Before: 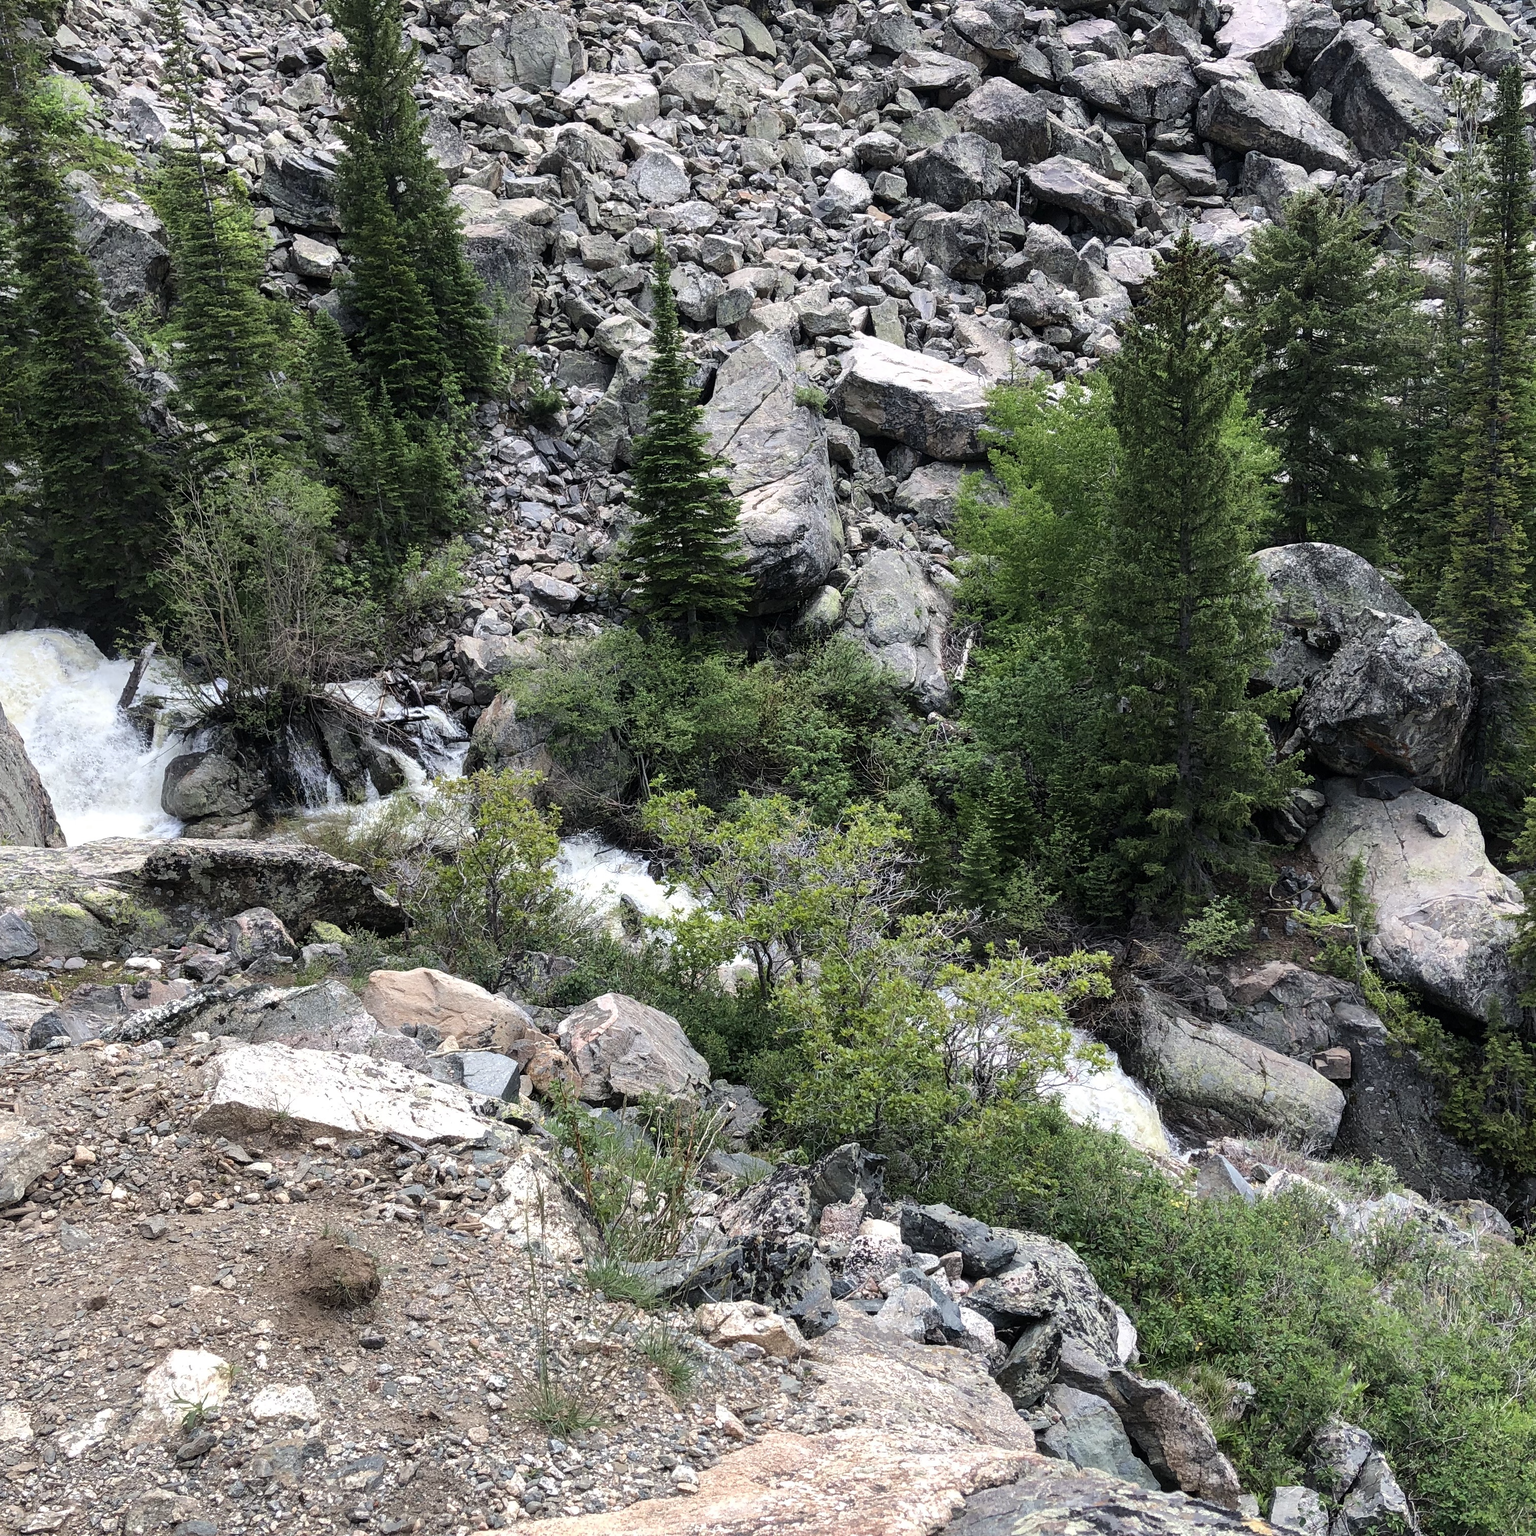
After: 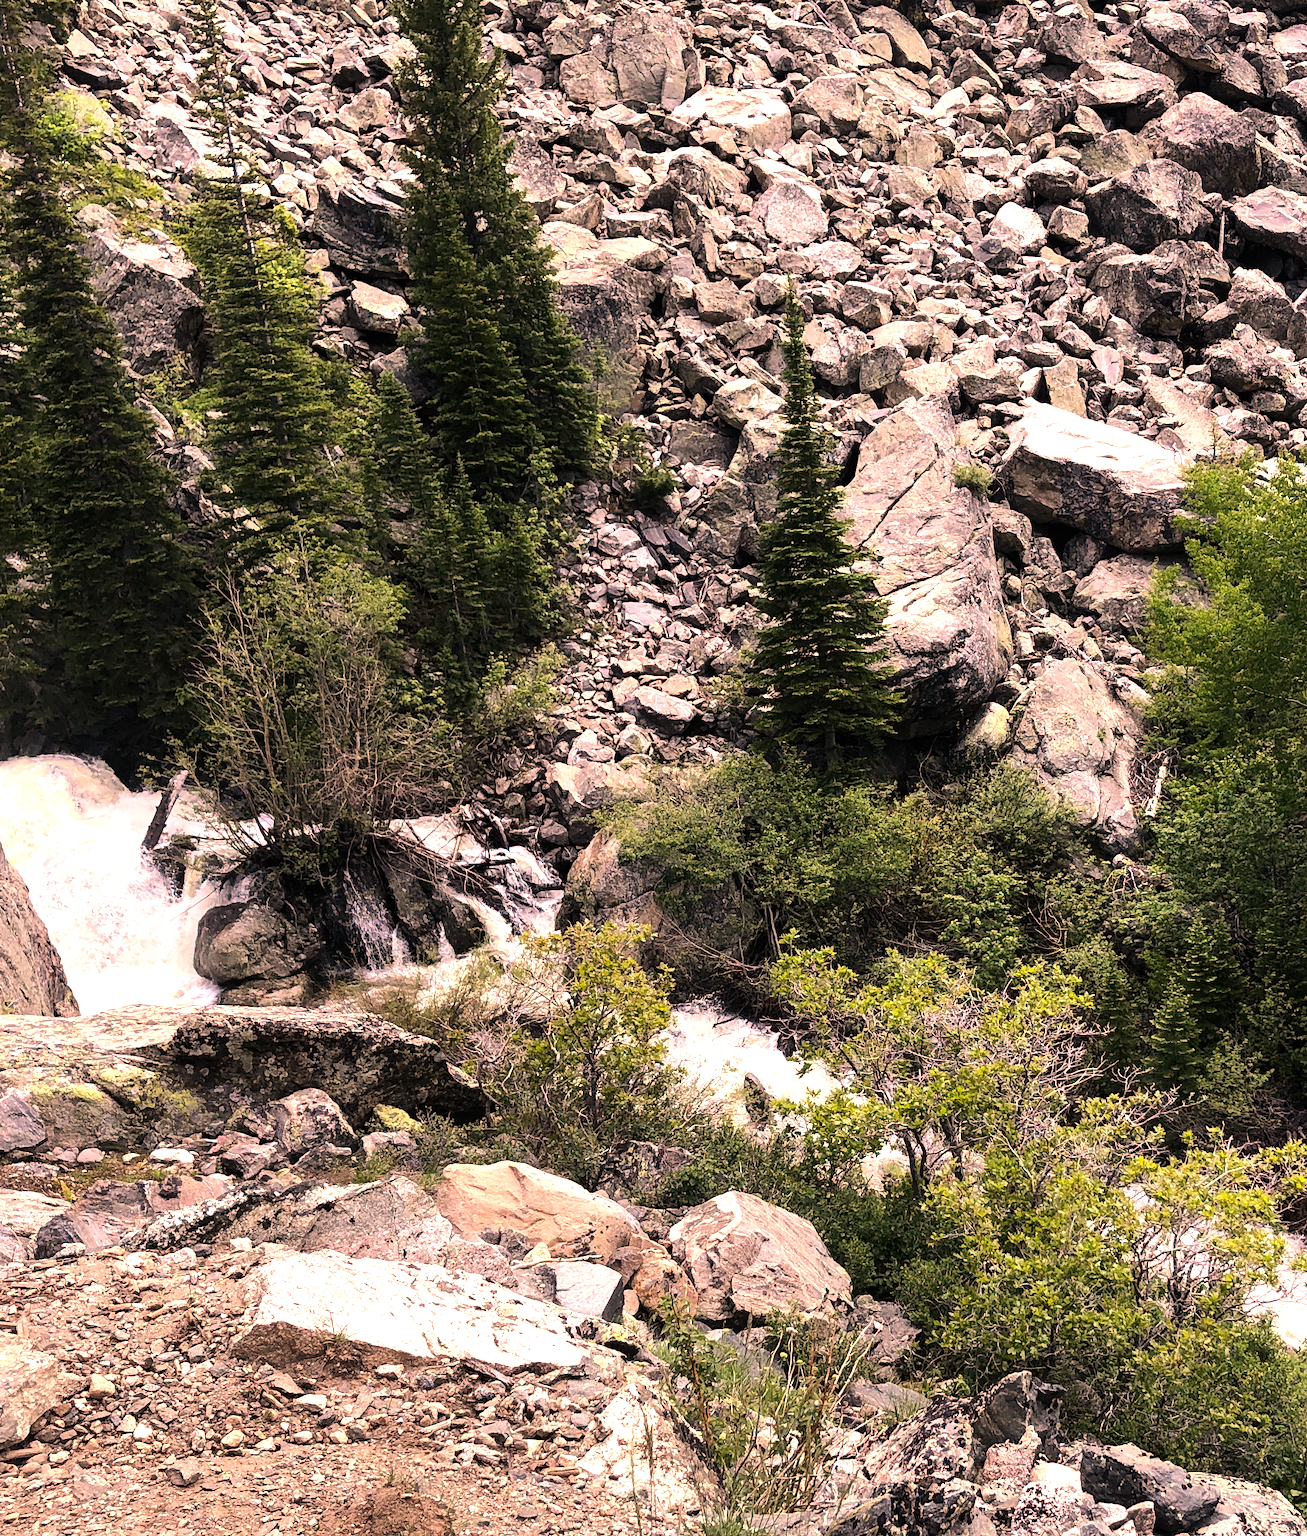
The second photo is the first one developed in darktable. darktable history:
tone equalizer: -8 EV -0.731 EV, -7 EV -0.735 EV, -6 EV -0.572 EV, -5 EV -0.396 EV, -3 EV 0.391 EV, -2 EV 0.6 EV, -1 EV 0.675 EV, +0 EV 0.747 EV, edges refinement/feathering 500, mask exposure compensation -1.57 EV, preserve details no
color correction: highlights a* 21.26, highlights b* 19.87
crop: right 29.021%, bottom 16.609%
exposure: compensate highlight preservation false
